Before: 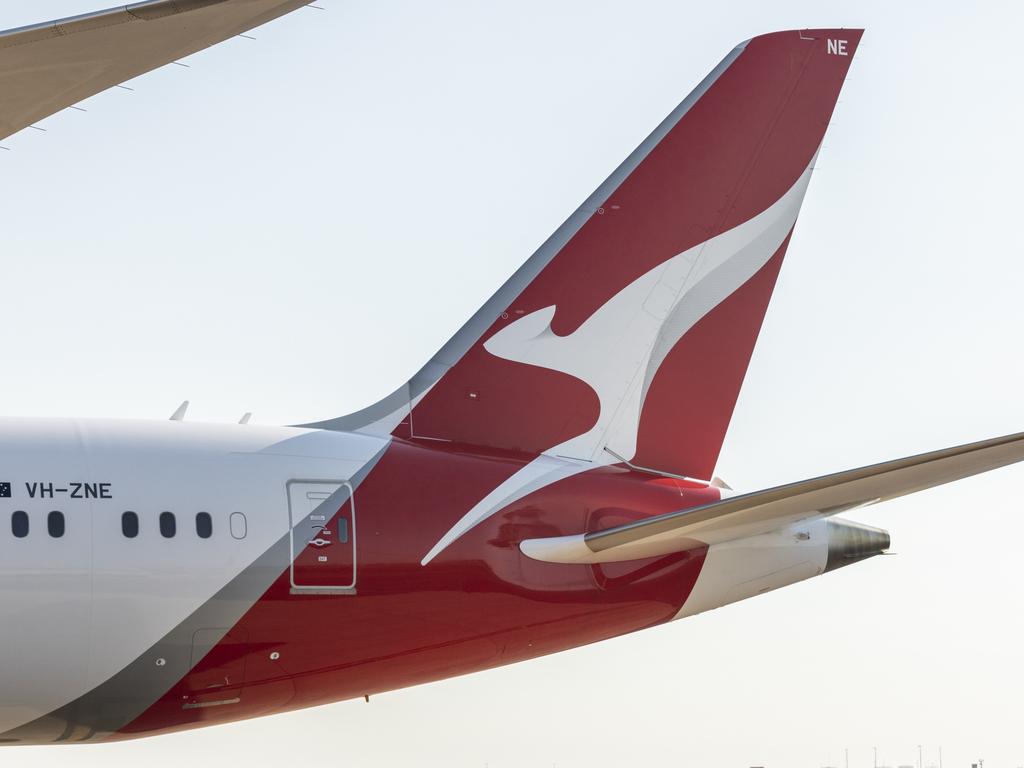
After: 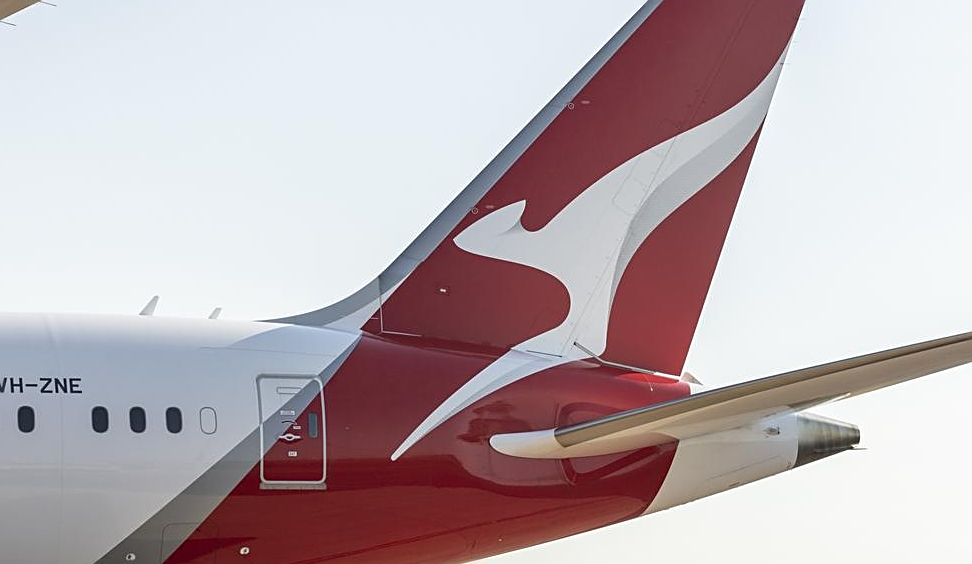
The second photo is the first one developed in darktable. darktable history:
sharpen: on, module defaults
crop and rotate: left 2.97%, top 13.759%, right 2.067%, bottom 12.739%
